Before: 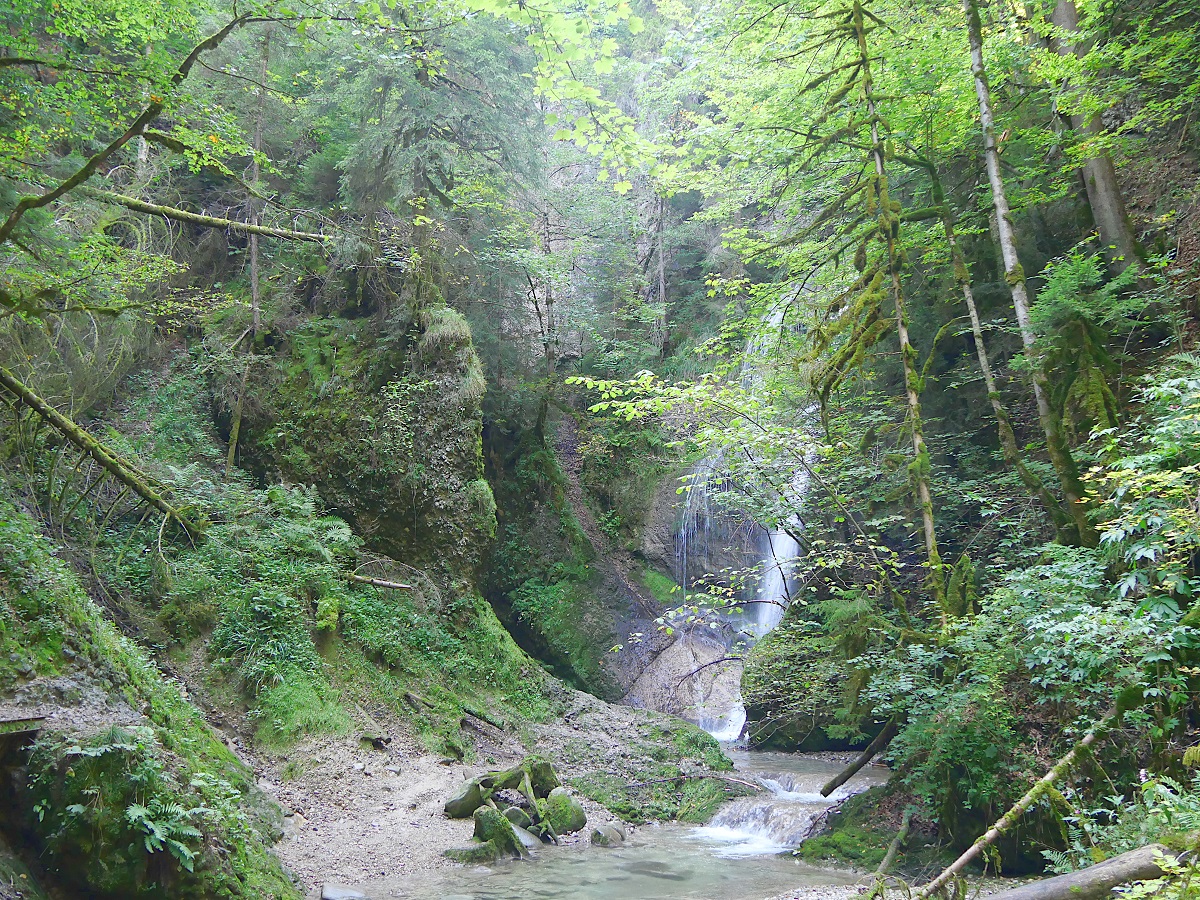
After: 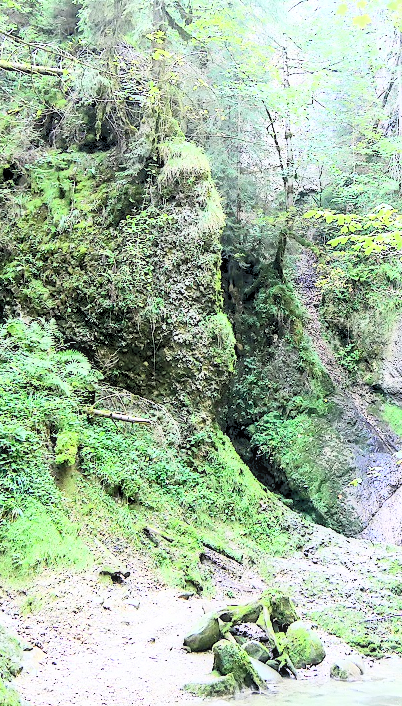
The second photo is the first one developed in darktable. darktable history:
contrast brightness saturation: contrast 0.62, brightness 0.34, saturation 0.14
local contrast: on, module defaults
rgb levels: levels [[0.027, 0.429, 0.996], [0, 0.5, 1], [0, 0.5, 1]]
crop and rotate: left 21.77%, top 18.528%, right 44.676%, bottom 2.997%
